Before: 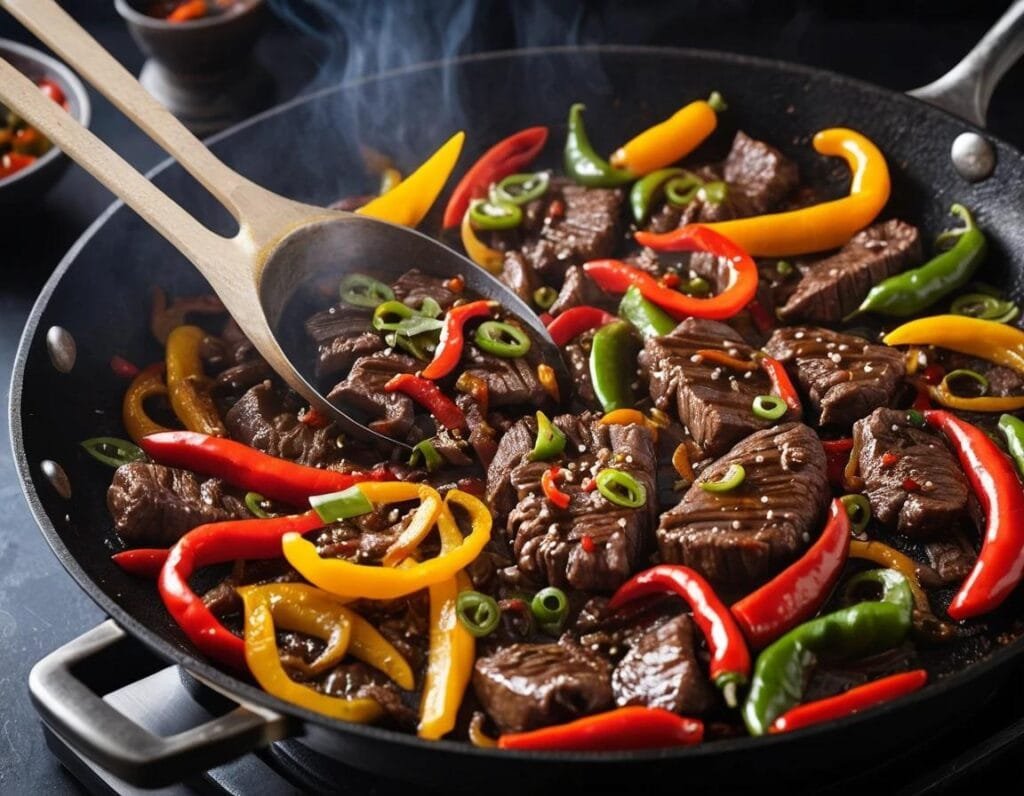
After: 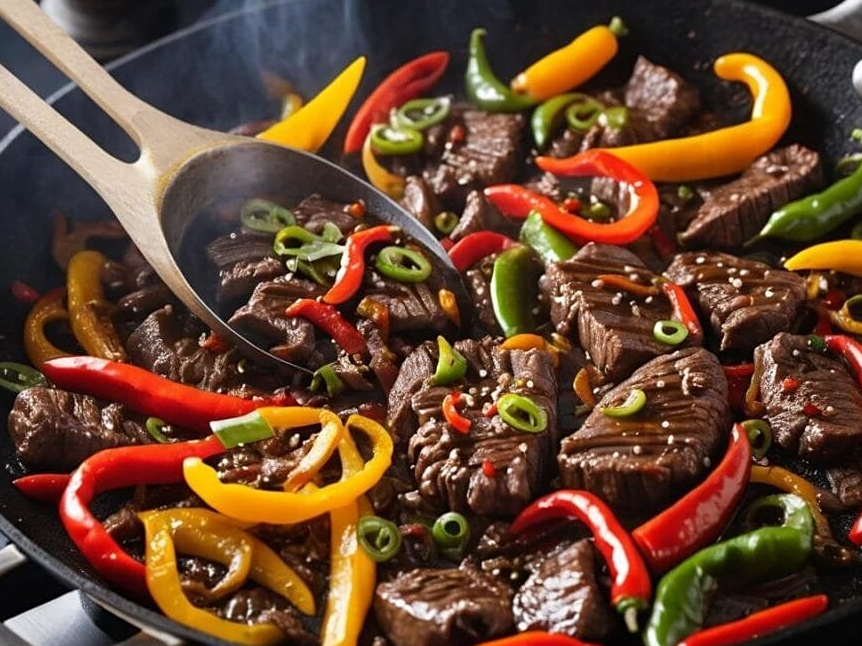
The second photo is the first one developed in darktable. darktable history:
sharpen: amount 0.202
crop and rotate: left 9.675%, top 9.512%, right 6.094%, bottom 9.257%
